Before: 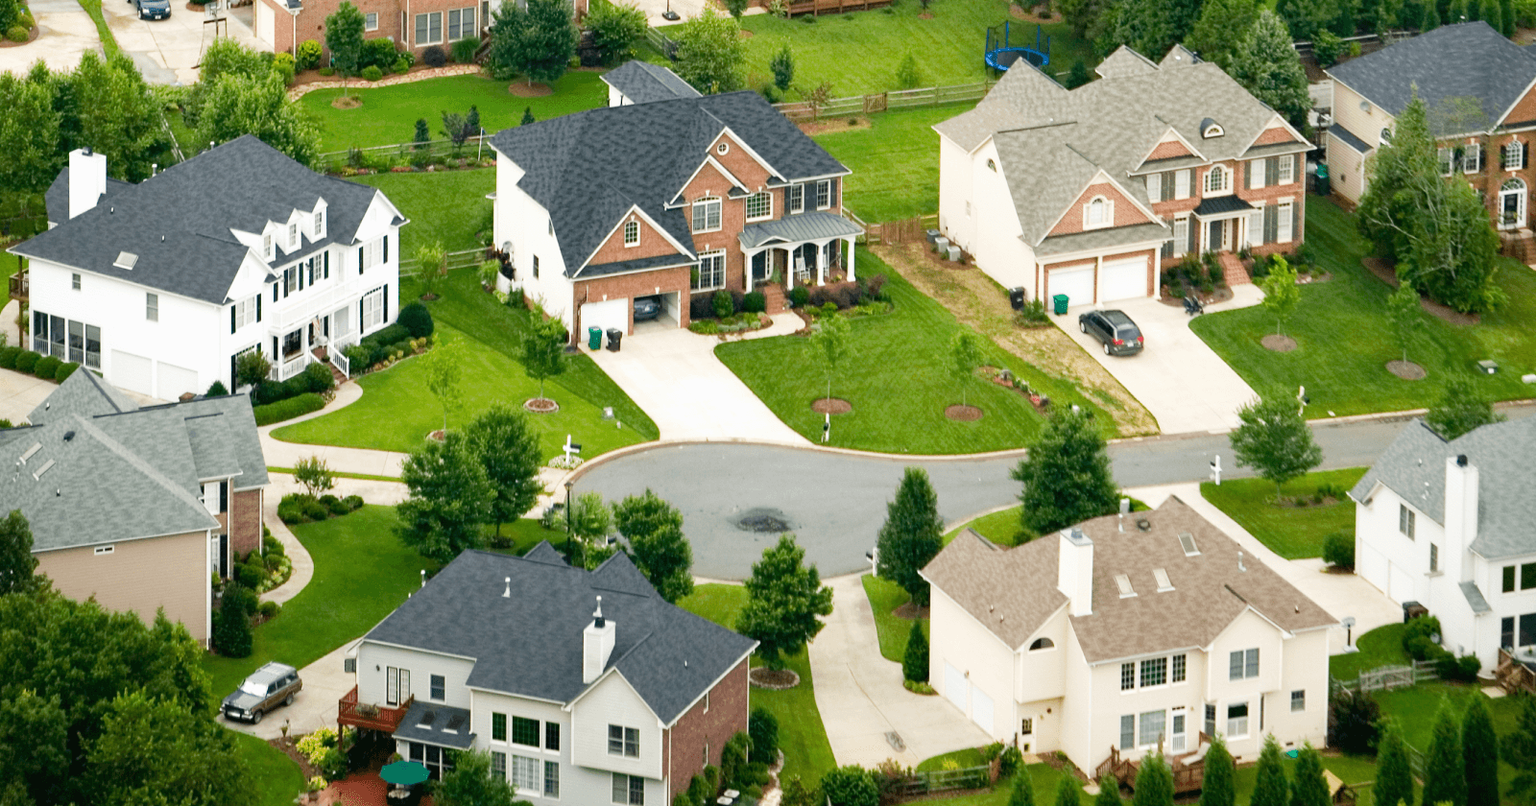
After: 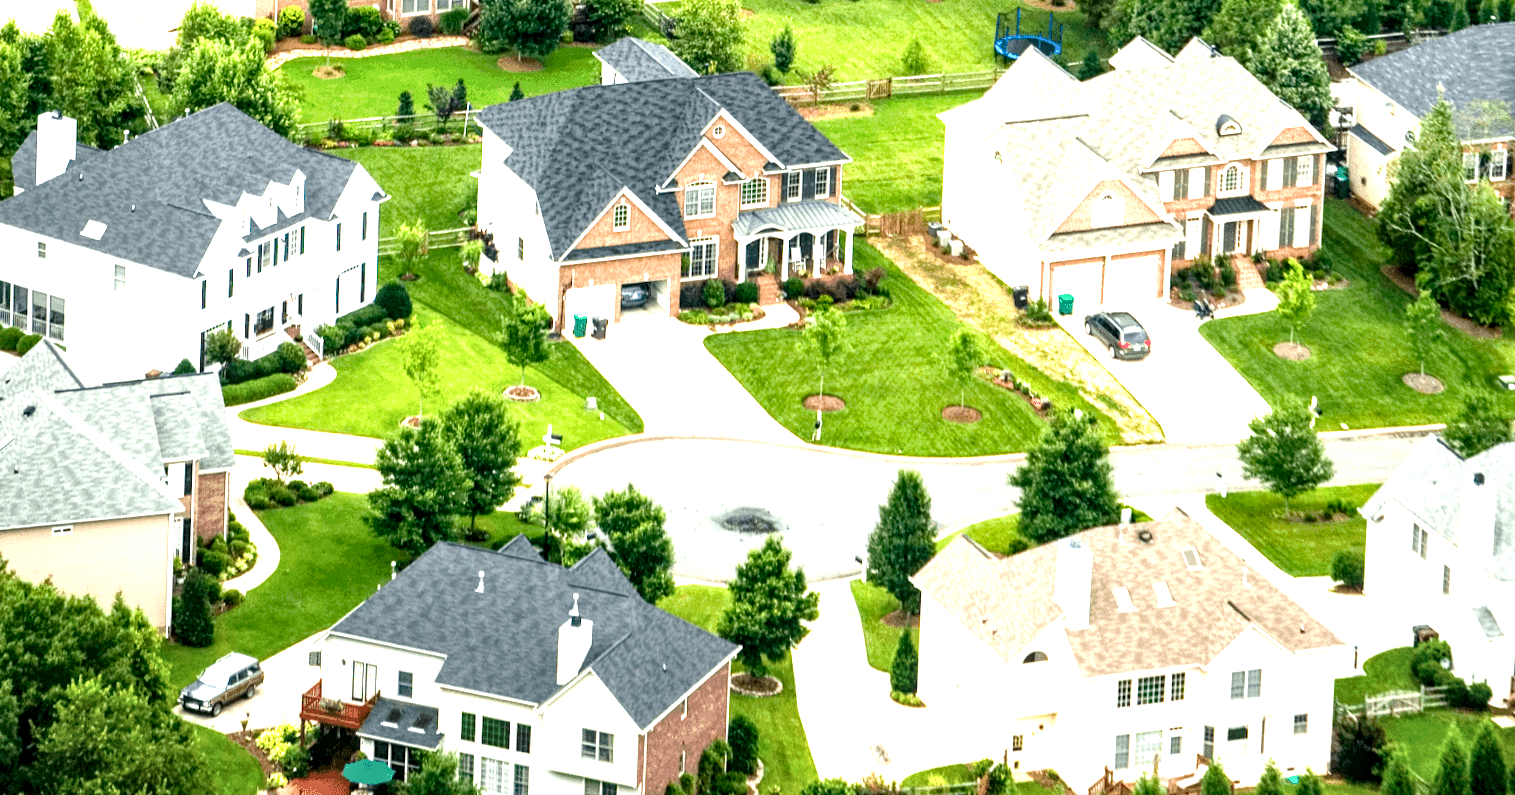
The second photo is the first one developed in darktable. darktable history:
local contrast: highlights 65%, shadows 54%, detail 169%, midtone range 0.514
crop and rotate: angle -1.69°
exposure: black level correction 0, exposure 1.1 EV, compensate highlight preservation false
